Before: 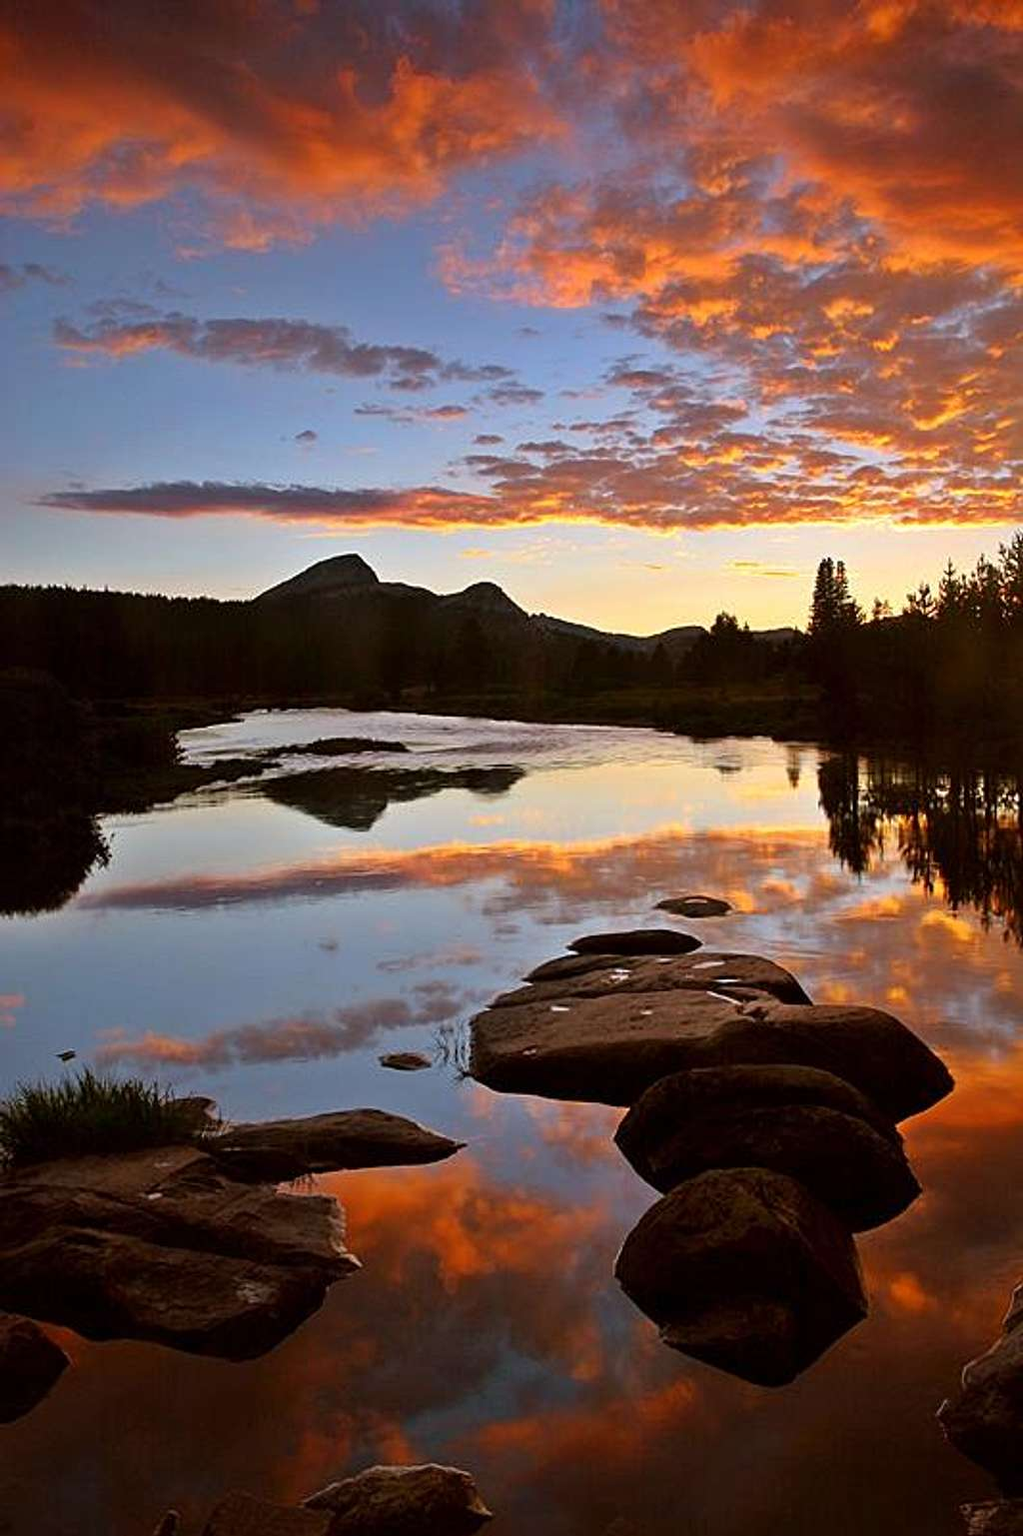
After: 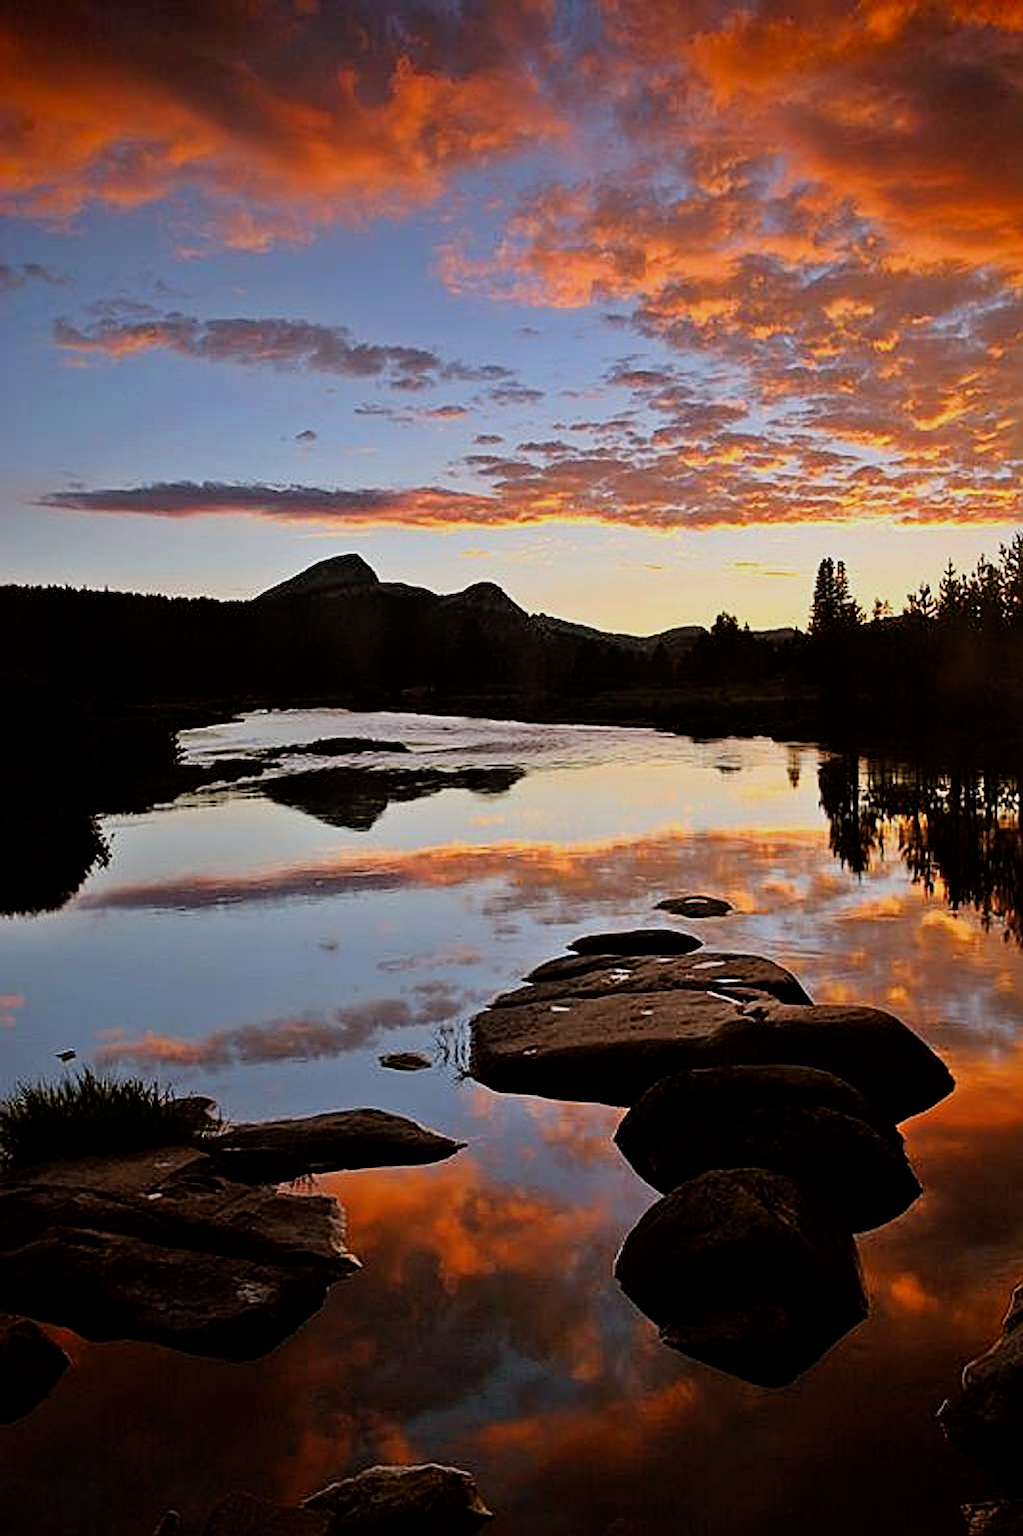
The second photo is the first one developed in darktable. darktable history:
filmic rgb: black relative exposure -7.65 EV, white relative exposure 3.98 EV, hardness 4.01, contrast 1.094, highlights saturation mix -28.66%
sharpen: on, module defaults
vignetting: fall-off radius 81.33%, saturation 0.381, unbound false
